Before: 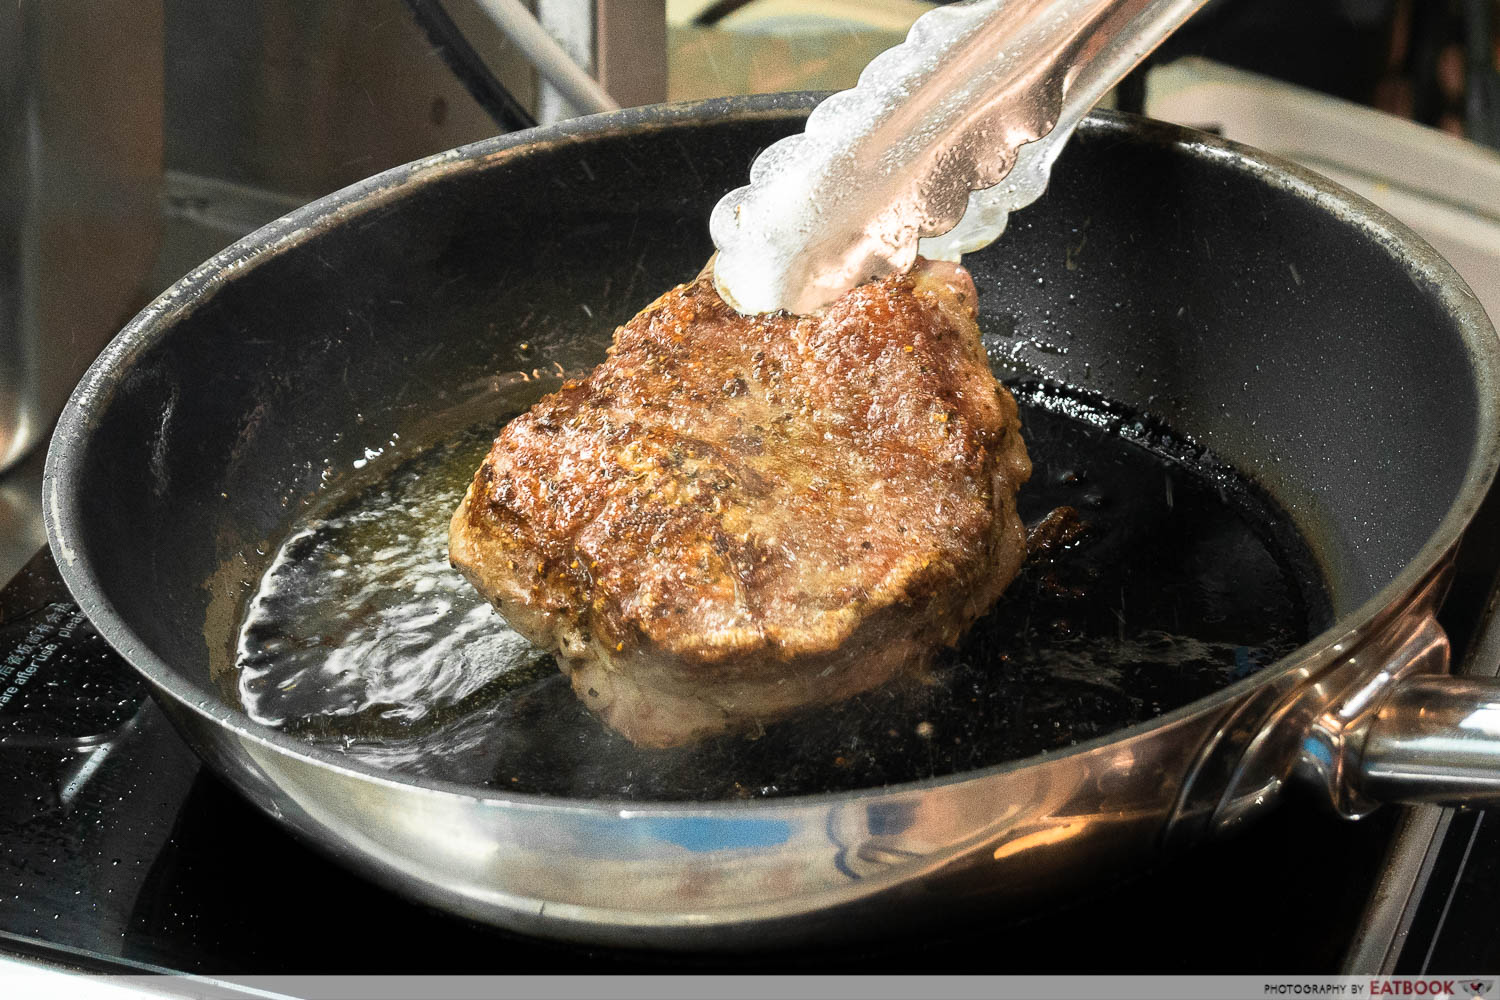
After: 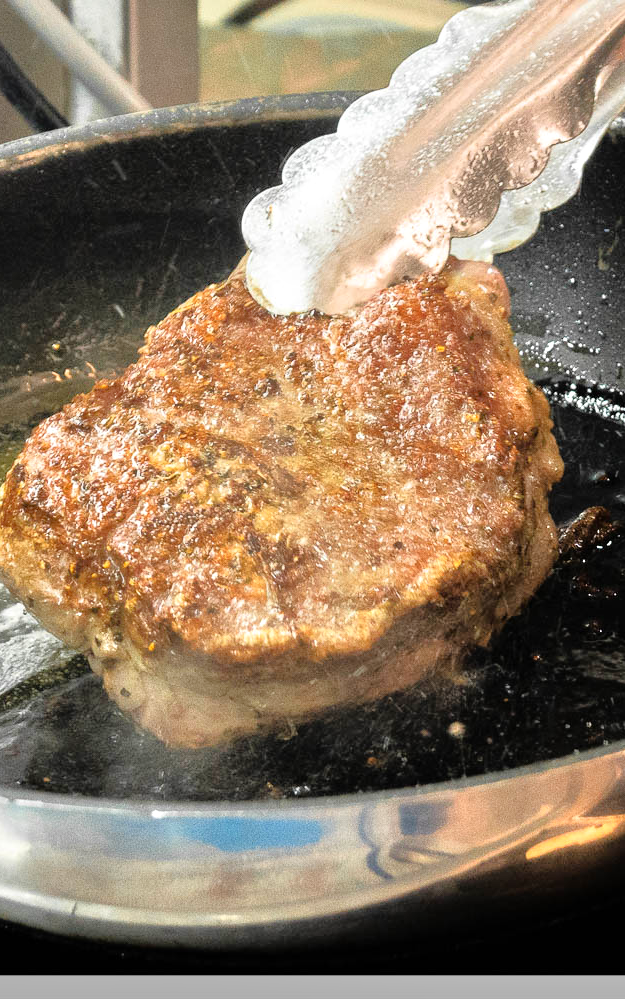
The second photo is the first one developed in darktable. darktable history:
crop: left 31.229%, right 27.105%
tone equalizer: -7 EV 0.15 EV, -6 EV 0.6 EV, -5 EV 1.15 EV, -4 EV 1.33 EV, -3 EV 1.15 EV, -2 EV 0.6 EV, -1 EV 0.15 EV, mask exposure compensation -0.5 EV
